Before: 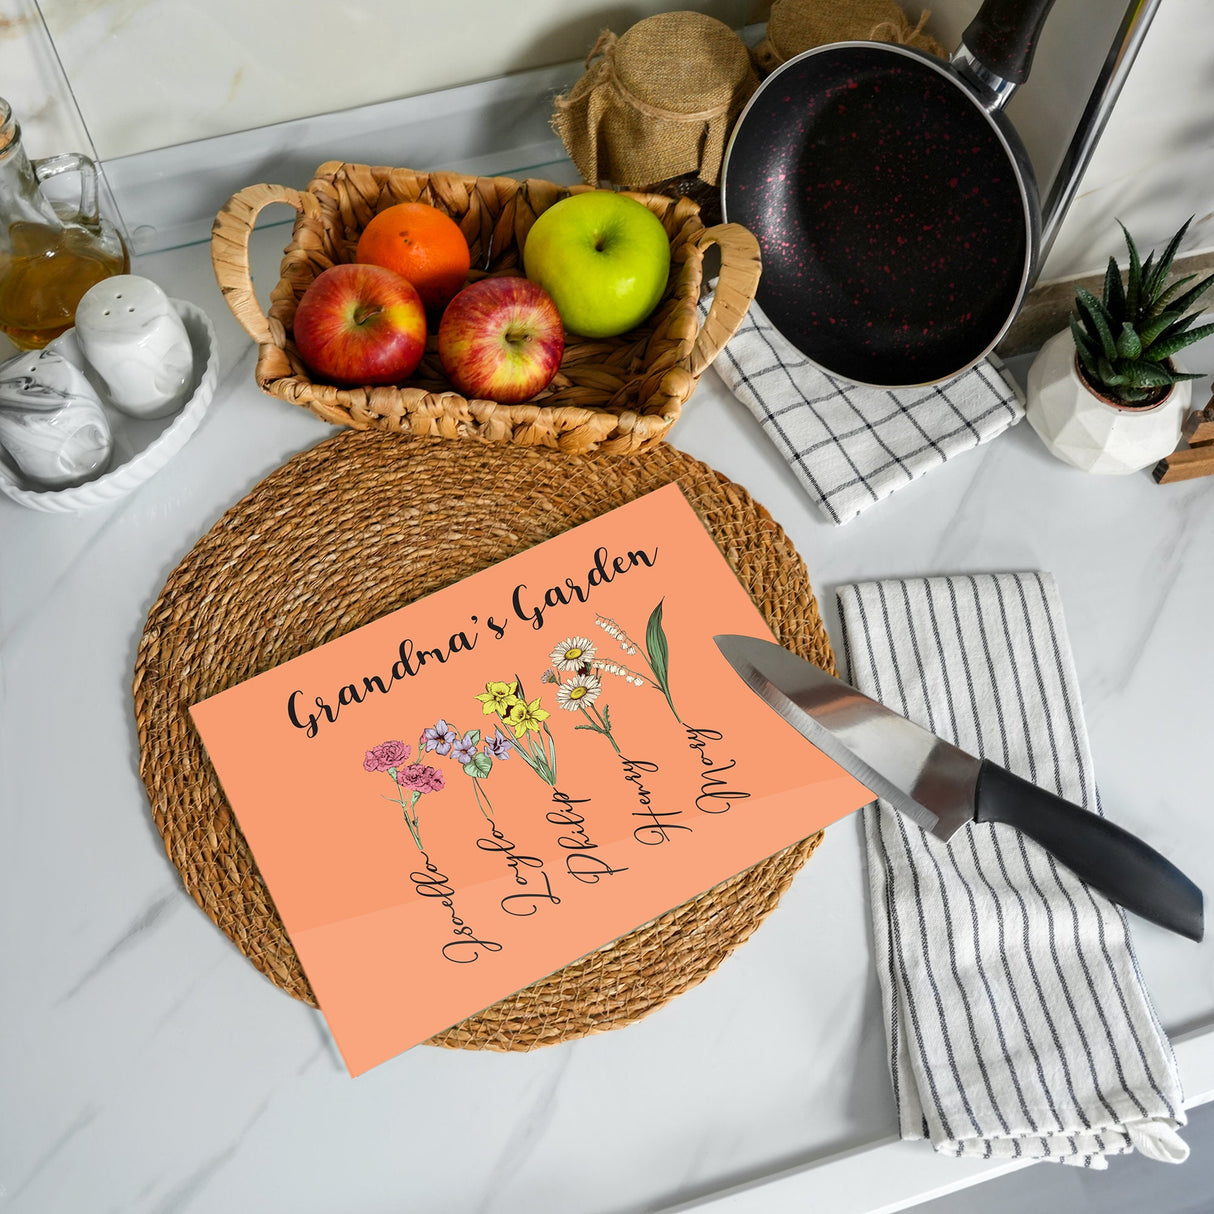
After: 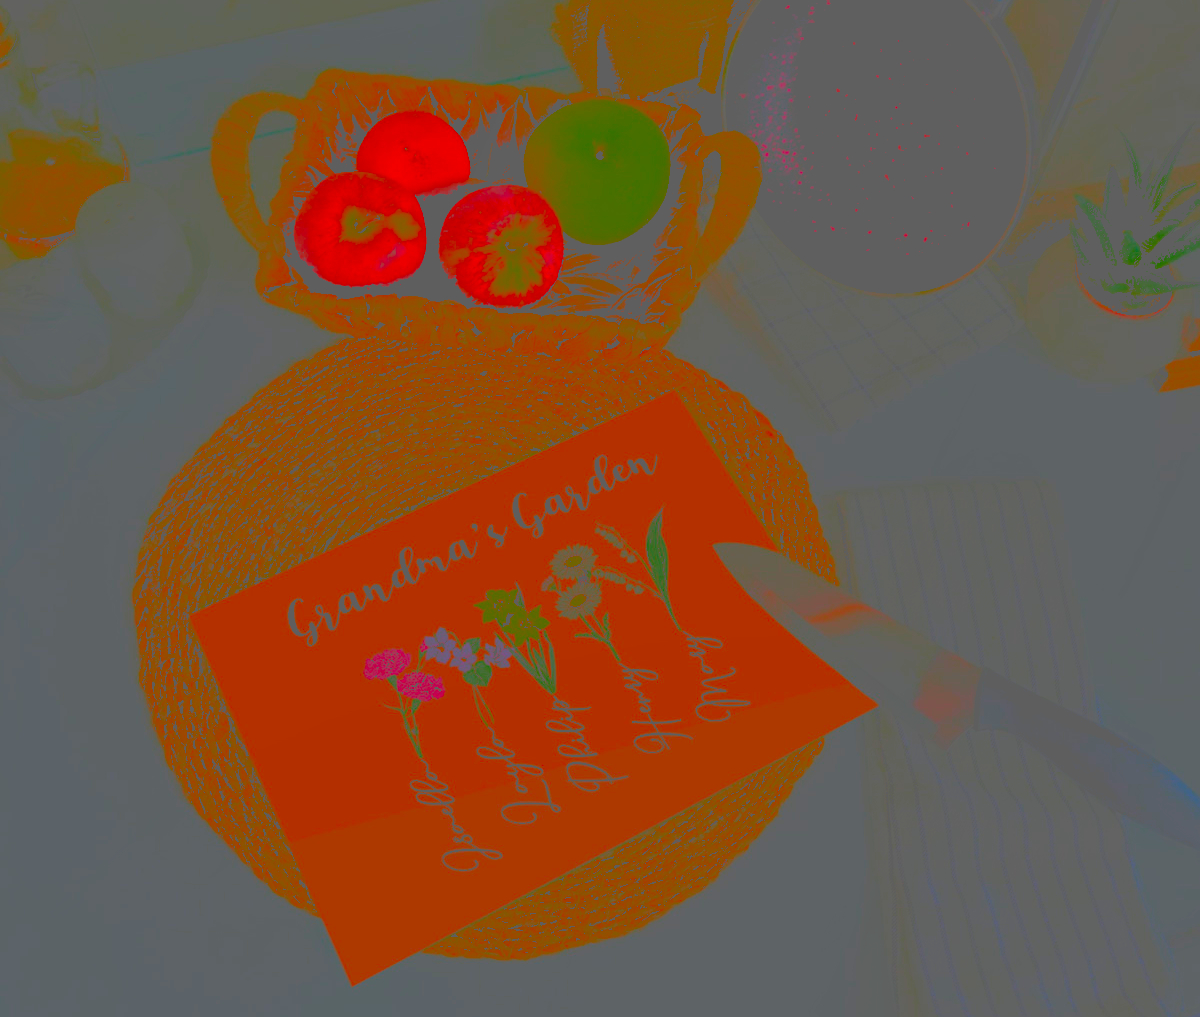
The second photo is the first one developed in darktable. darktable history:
sharpen: on, module defaults
crop: top 7.625%, bottom 8.027%
exposure: exposure -0.36 EV, compensate highlight preservation false
shadows and highlights: white point adjustment 0.05, highlights color adjustment 55.9%, soften with gaussian
local contrast: shadows 185%, detail 225%
rgb levels: preserve colors sum RGB, levels [[0.038, 0.433, 0.934], [0, 0.5, 1], [0, 0.5, 1]]
contrast brightness saturation: contrast -0.99, brightness -0.17, saturation 0.75
